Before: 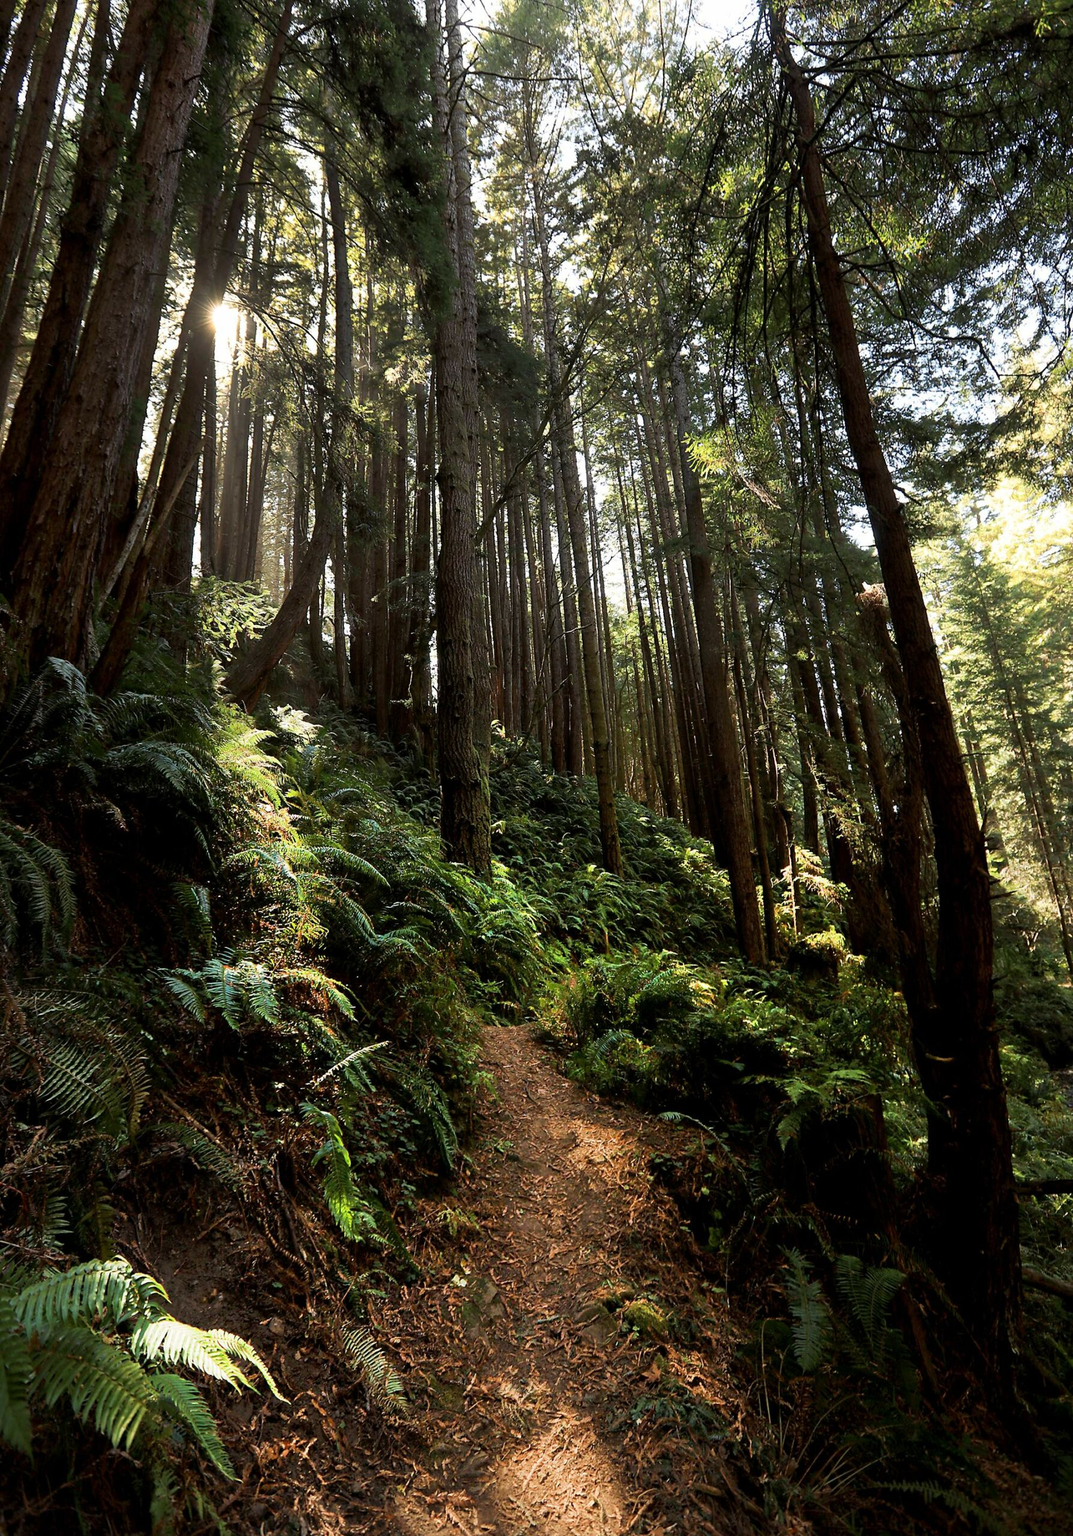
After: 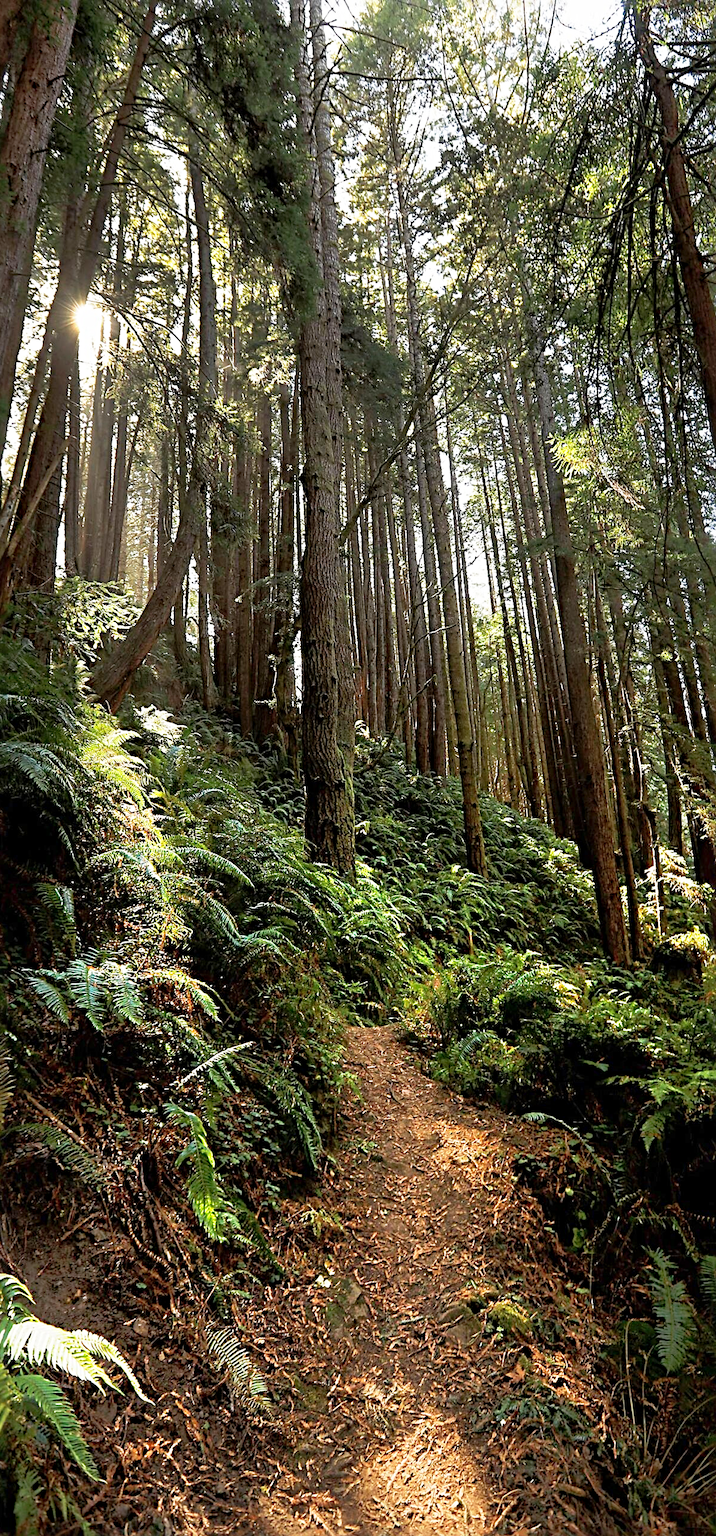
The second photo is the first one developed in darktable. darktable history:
crop and rotate: left 12.734%, right 20.459%
sharpen: radius 4.918
shadows and highlights: on, module defaults
base curve: curves: ch0 [(0, 0) (0.557, 0.834) (1, 1)], preserve colors none
